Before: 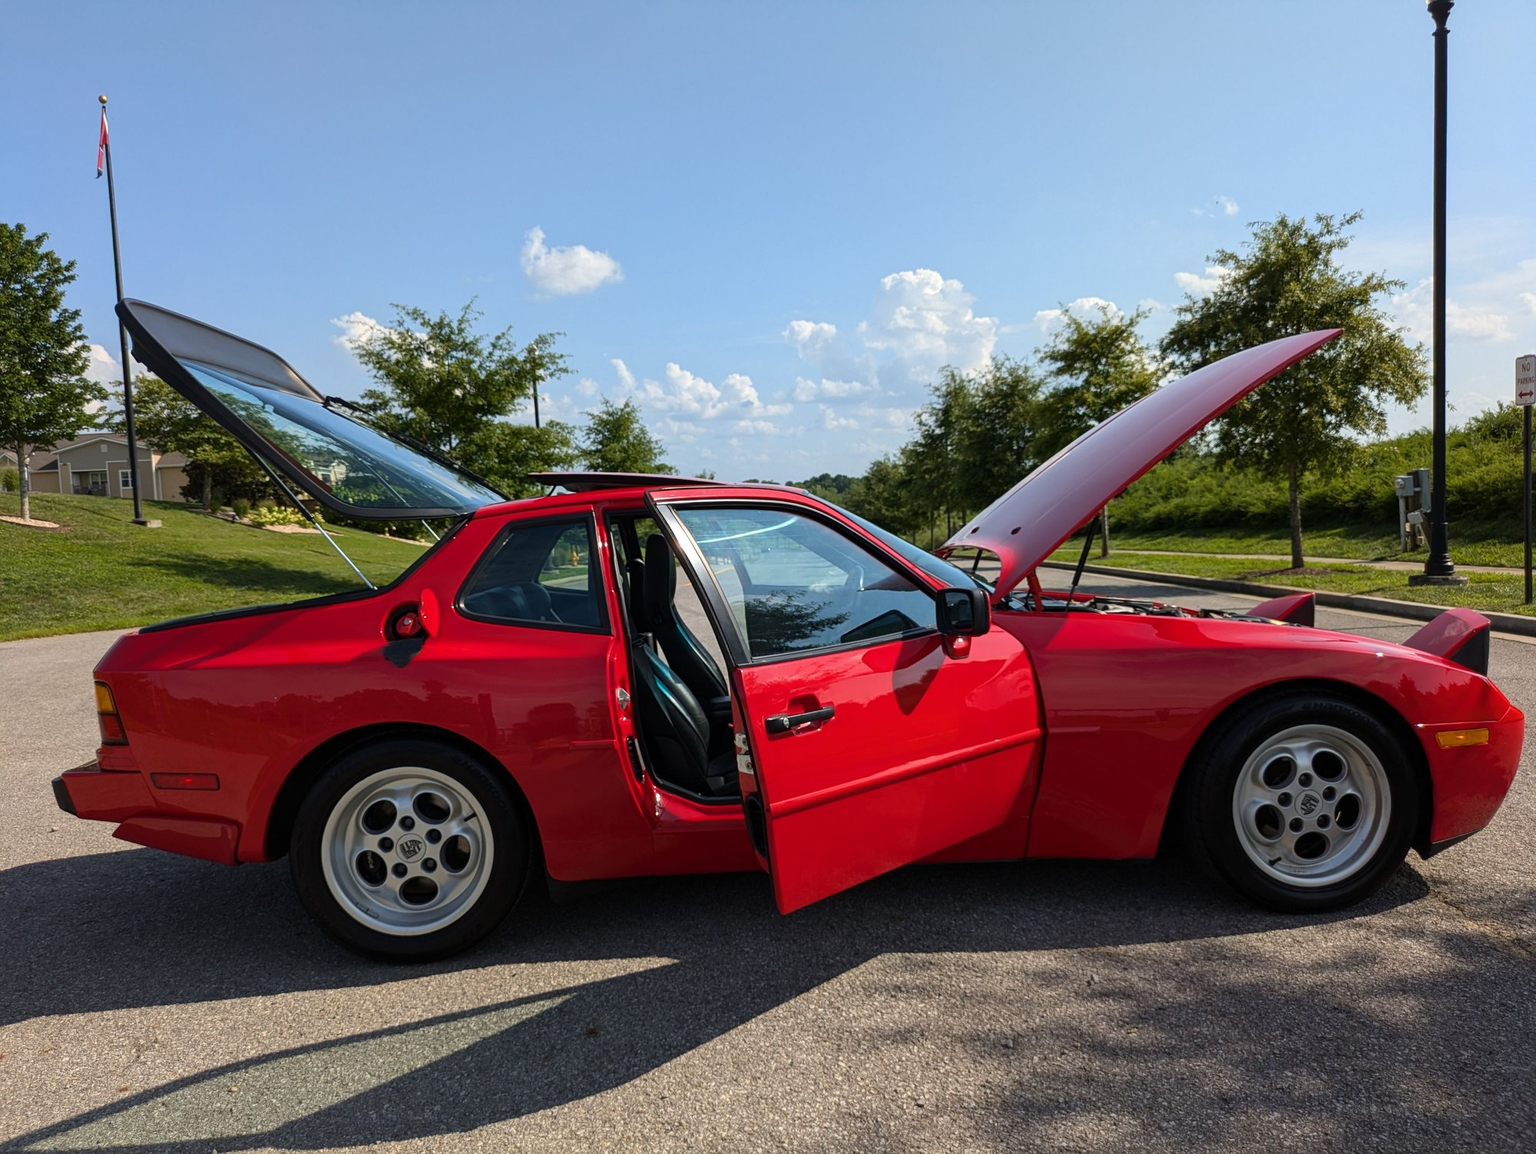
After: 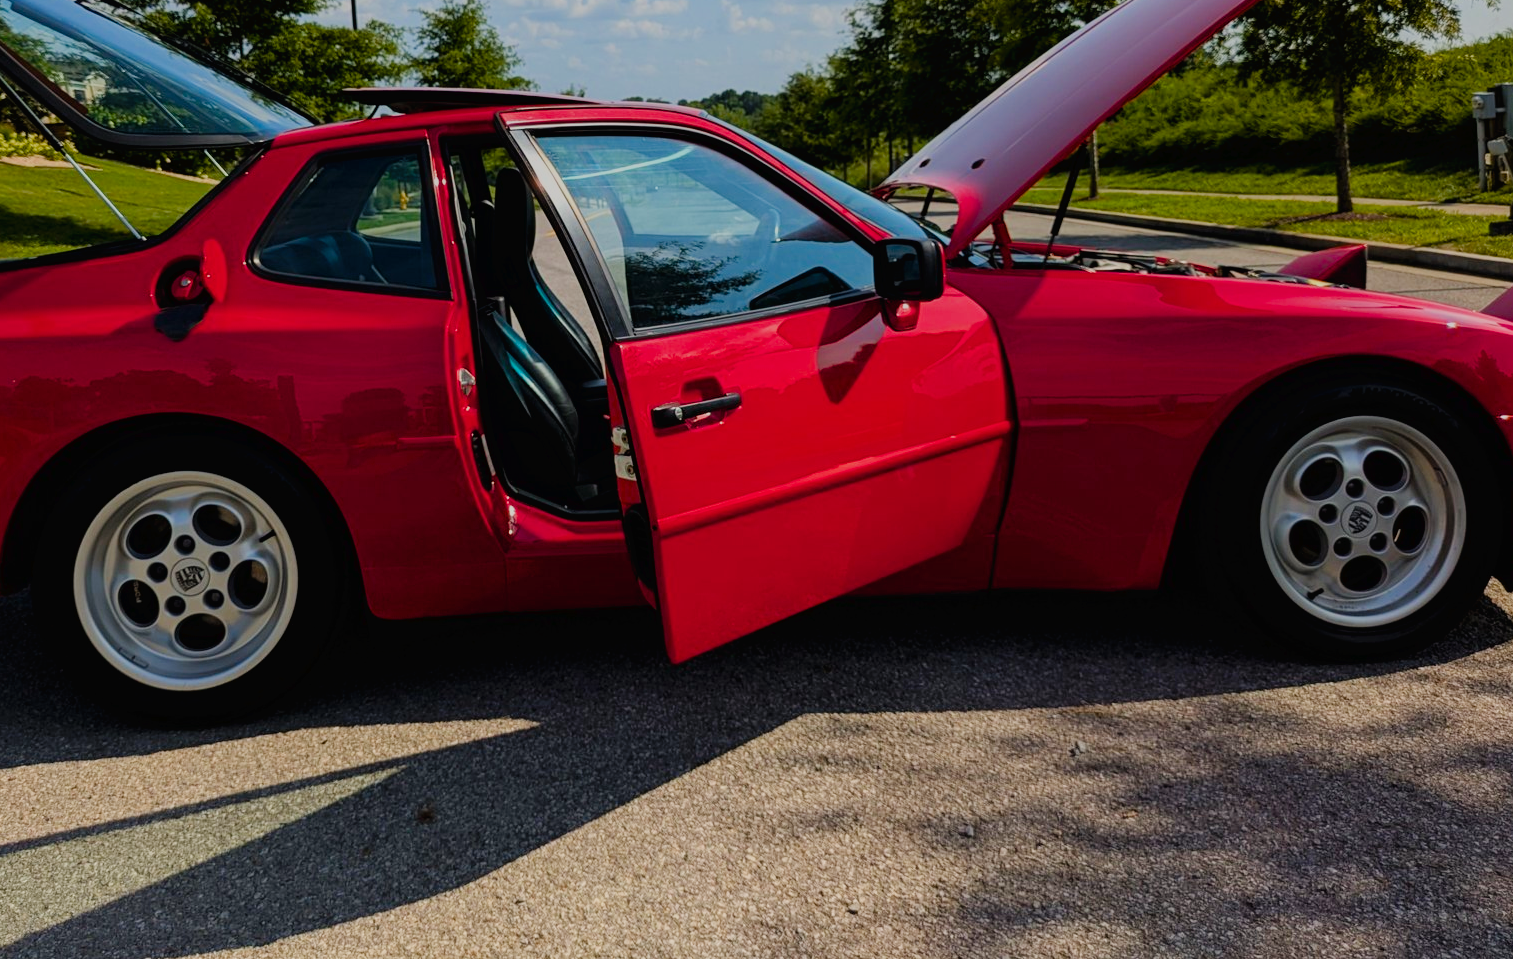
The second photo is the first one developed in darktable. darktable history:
white balance: red 1.009, blue 0.985
crop and rotate: left 17.299%, top 35.115%, right 7.015%, bottom 1.024%
exposure: black level correction 0, exposure 0.2 EV, compensate exposure bias true, compensate highlight preservation false
graduated density: rotation -0.352°, offset 57.64
color balance rgb: perceptual saturation grading › global saturation 35%, perceptual saturation grading › highlights -30%, perceptual saturation grading › shadows 35%, perceptual brilliance grading › global brilliance 3%, perceptual brilliance grading › highlights -3%, perceptual brilliance grading › shadows 3%
tone curve: curves: ch0 [(0, 0) (0.003, 0.014) (0.011, 0.014) (0.025, 0.022) (0.044, 0.041) (0.069, 0.063) (0.1, 0.086) (0.136, 0.118) (0.177, 0.161) (0.224, 0.211) (0.277, 0.262) (0.335, 0.323) (0.399, 0.384) (0.468, 0.459) (0.543, 0.54) (0.623, 0.624) (0.709, 0.711) (0.801, 0.796) (0.898, 0.879) (1, 1)], preserve colors none
filmic rgb: black relative exposure -7.65 EV, white relative exposure 4.56 EV, hardness 3.61, color science v6 (2022)
